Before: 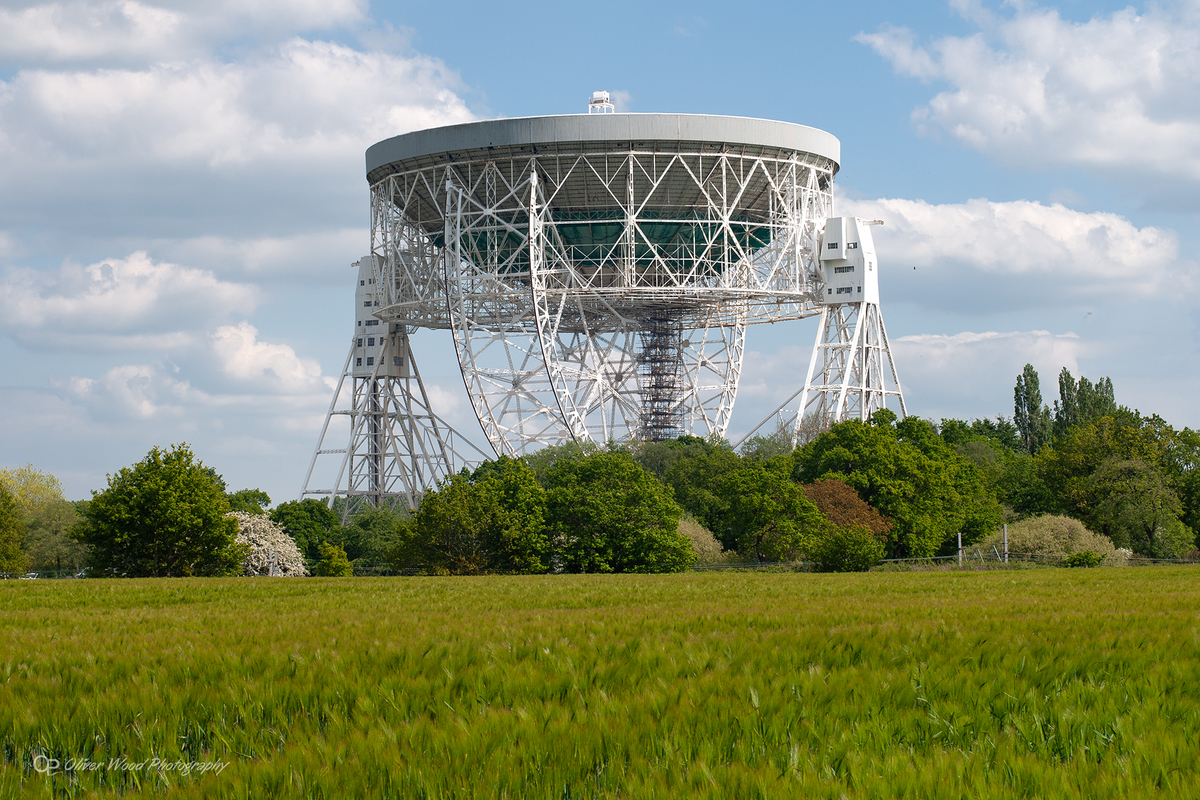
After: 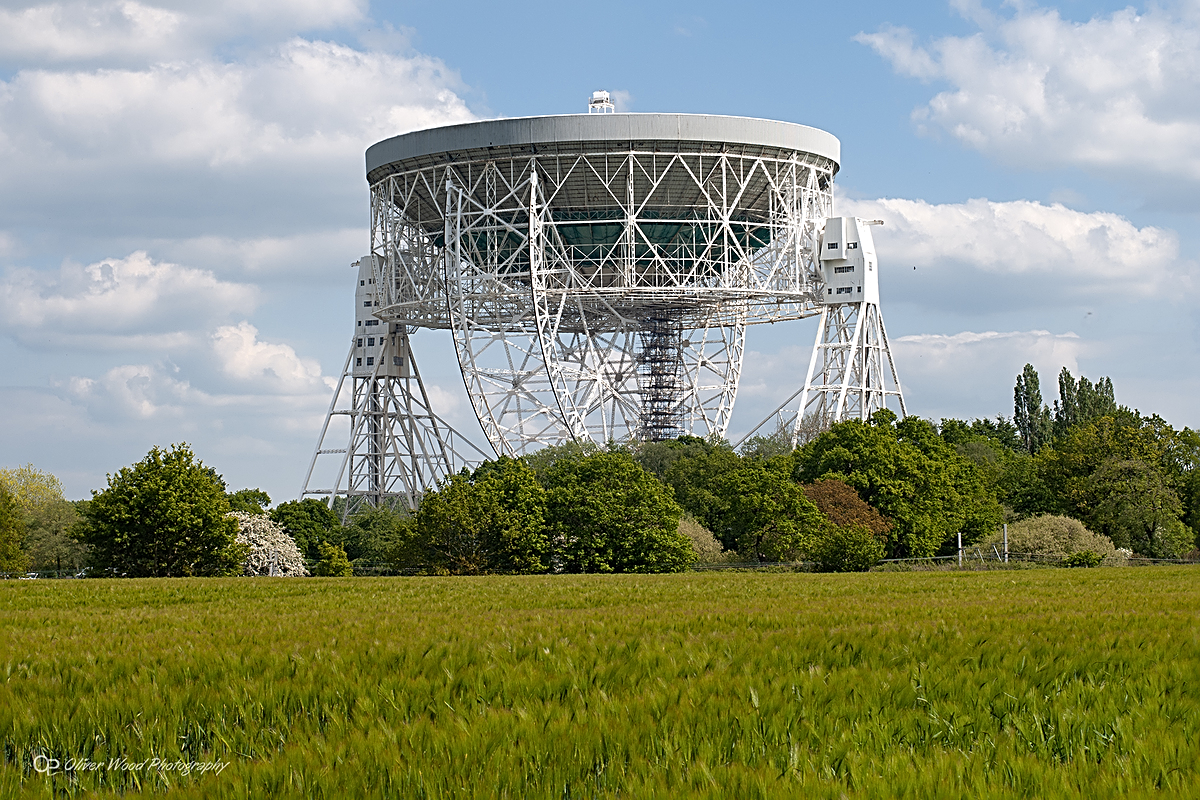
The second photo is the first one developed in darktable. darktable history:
sharpen: radius 2.584, amount 0.688
color contrast: green-magenta contrast 0.81
